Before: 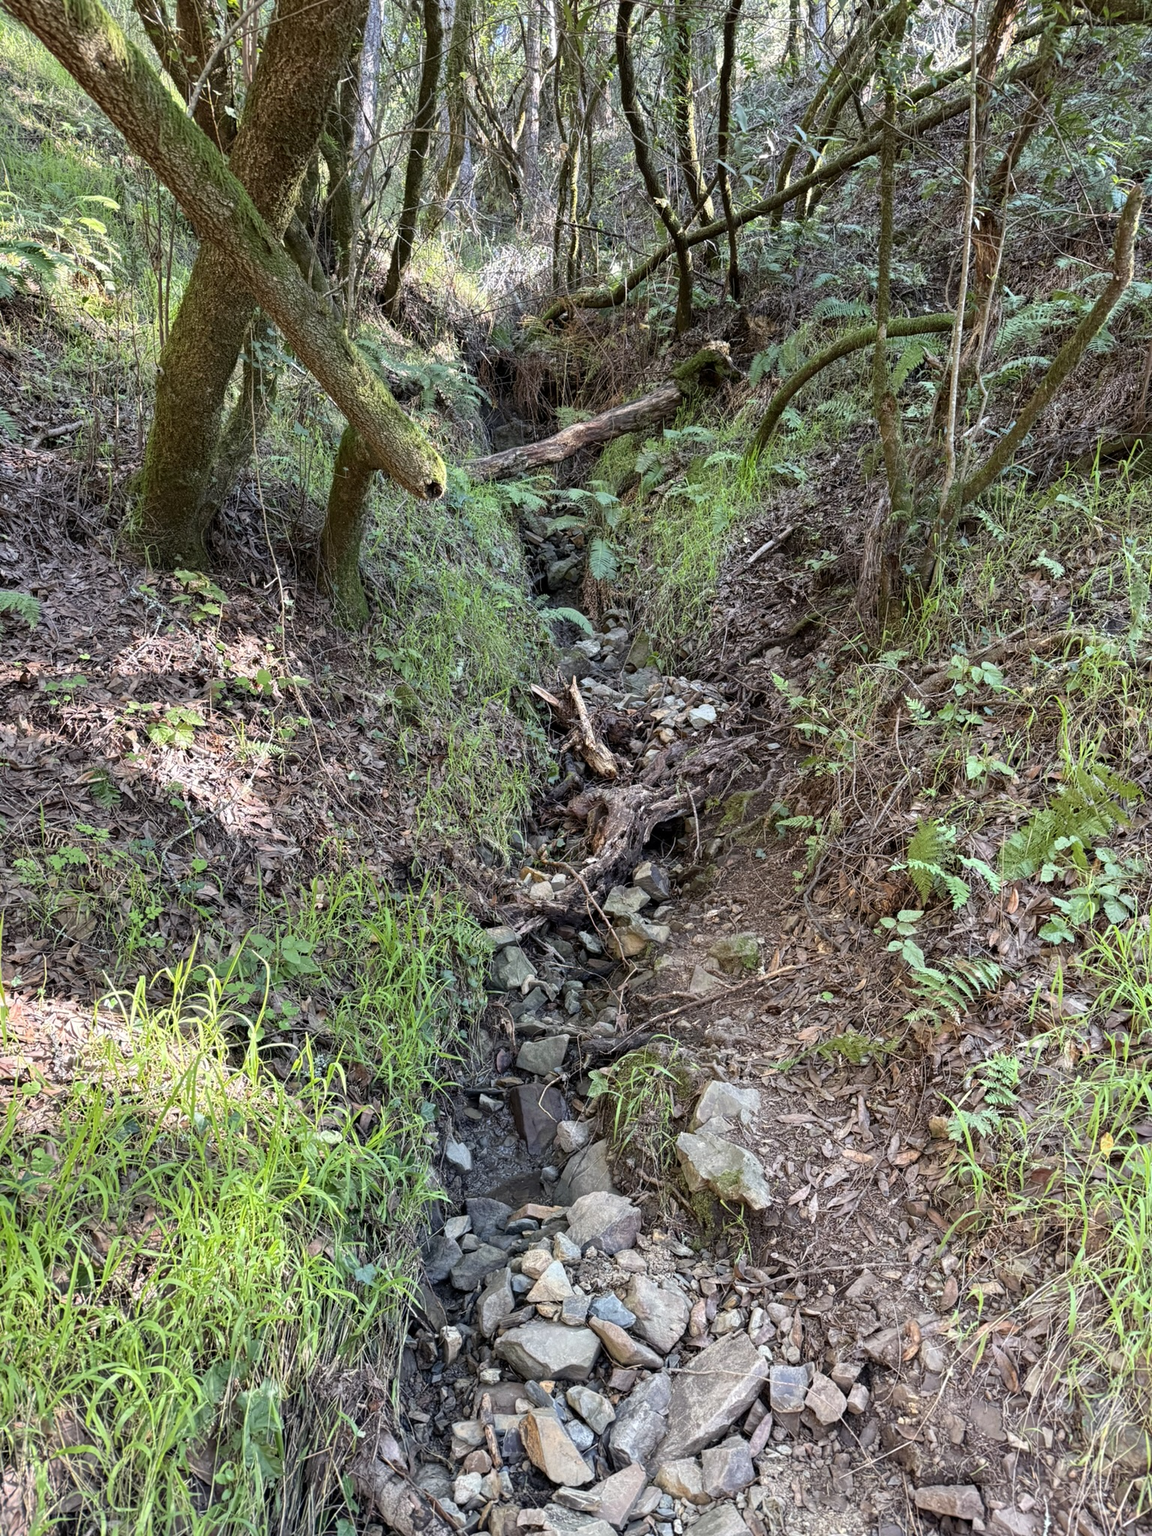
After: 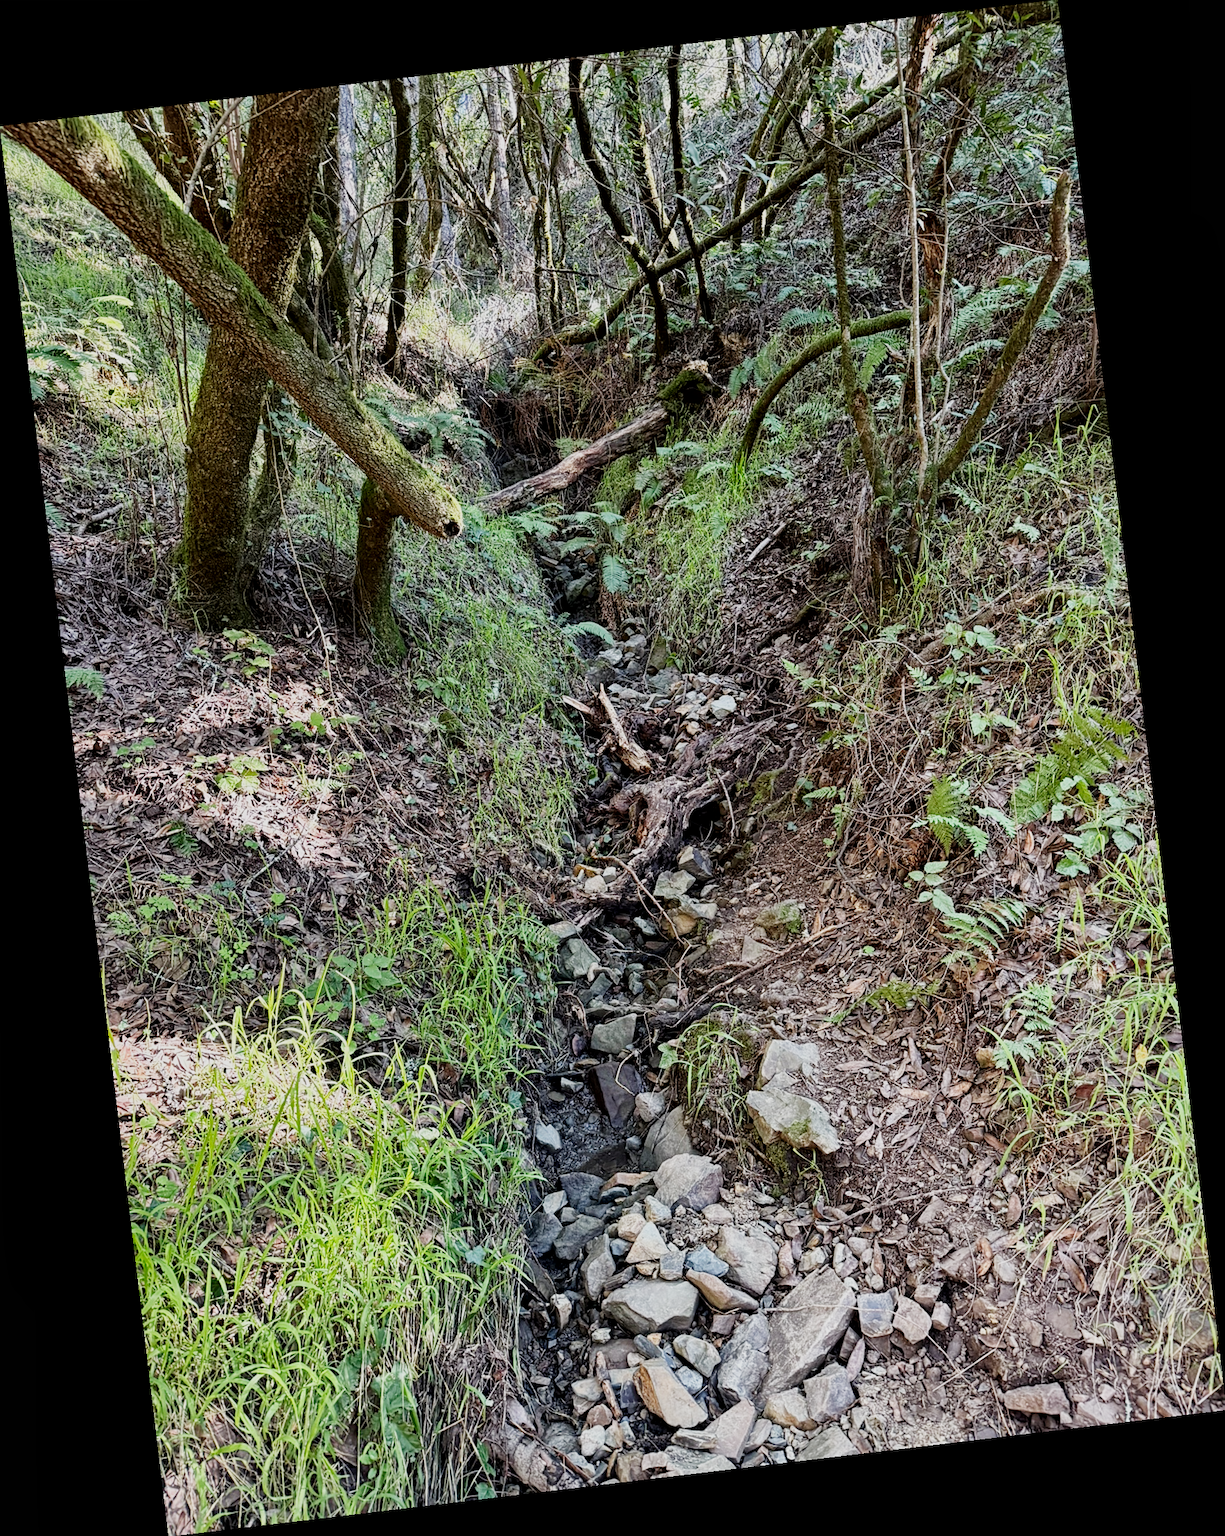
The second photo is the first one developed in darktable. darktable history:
sigmoid: skew -0.2, preserve hue 0%, red attenuation 0.1, red rotation 0.035, green attenuation 0.1, green rotation -0.017, blue attenuation 0.15, blue rotation -0.052, base primaries Rec2020
rotate and perspective: rotation -6.83°, automatic cropping off
local contrast: mode bilateral grid, contrast 20, coarseness 50, detail 130%, midtone range 0.2
sharpen: amount 0.2
